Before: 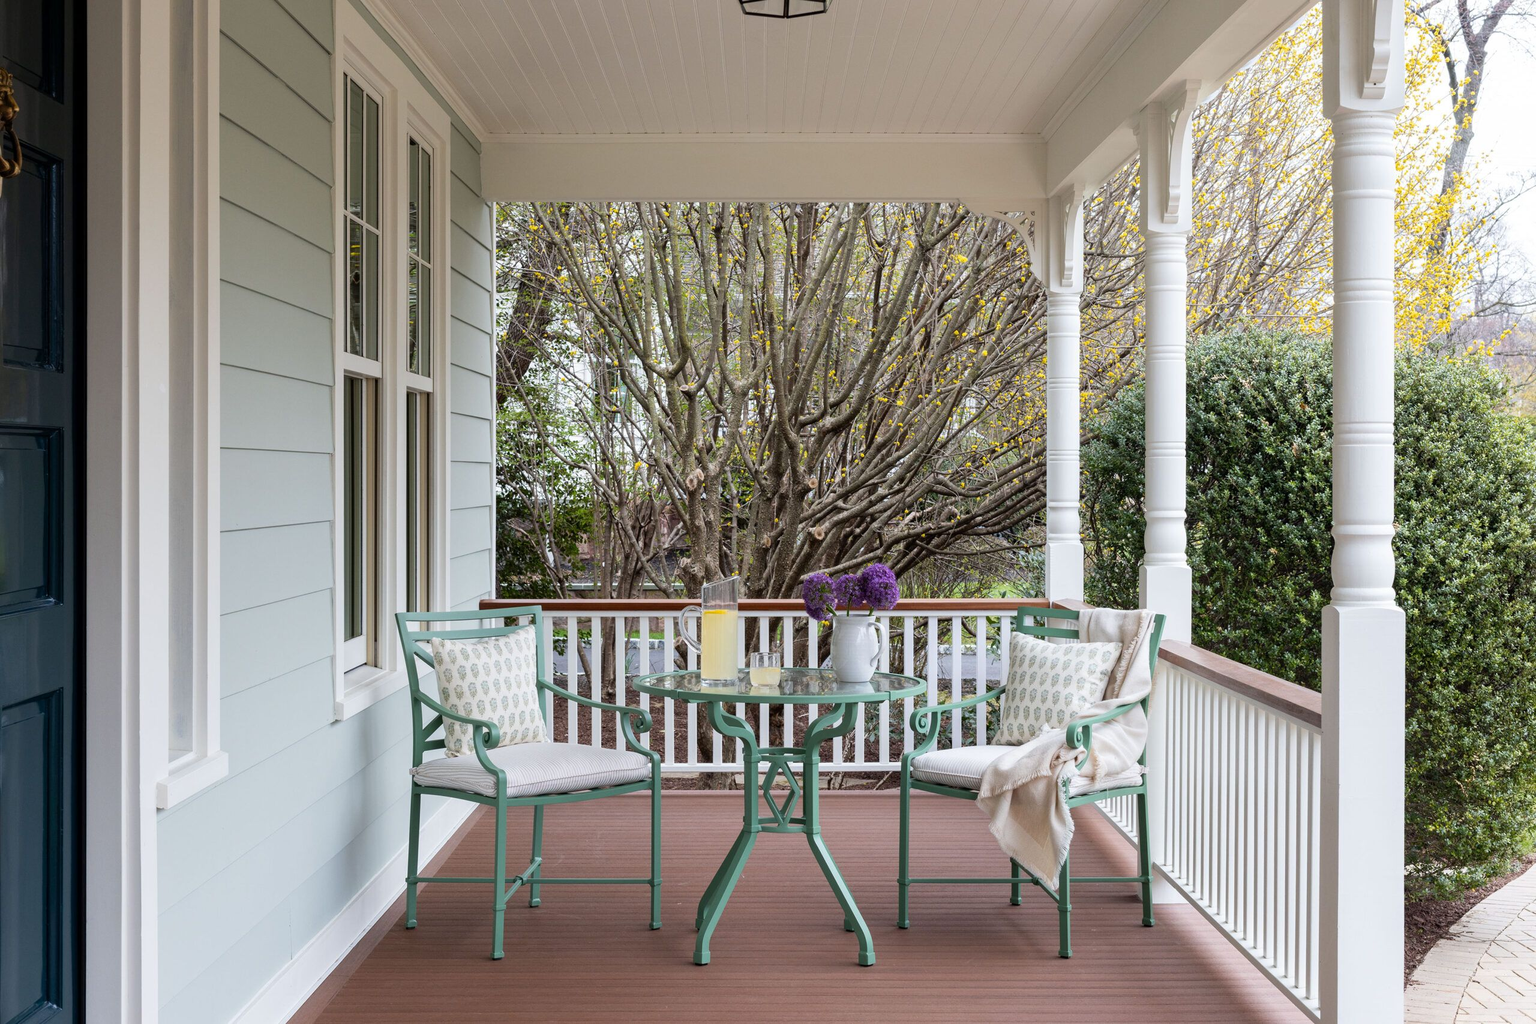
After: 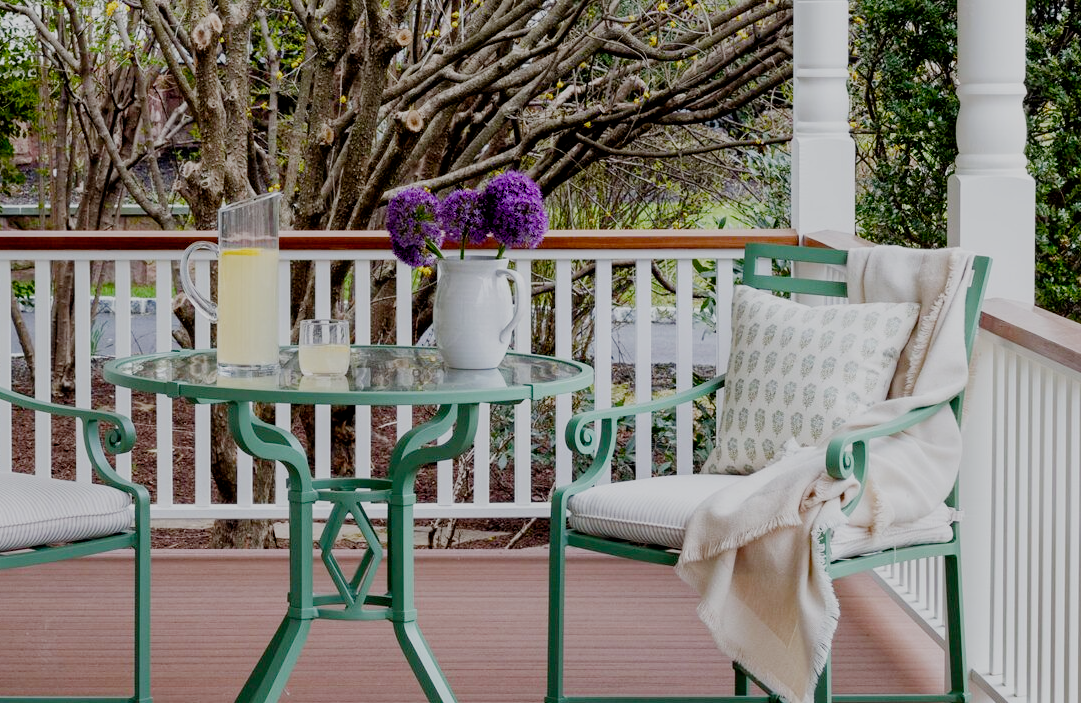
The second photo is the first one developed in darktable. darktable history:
crop: left 37.183%, top 45.04%, right 20.57%, bottom 13.748%
color balance rgb: perceptual saturation grading › global saturation 13.895%, perceptual saturation grading › highlights -24.776%, perceptual saturation grading › shadows 29.624%, contrast 5.081%
filmic rgb: middle gray luminance 29.89%, black relative exposure -8.9 EV, white relative exposure 7 EV, target black luminance 0%, hardness 2.97, latitude 1.77%, contrast 0.961, highlights saturation mix 5.07%, shadows ↔ highlights balance 12.17%, preserve chrominance no, color science v4 (2020), contrast in shadows soft
